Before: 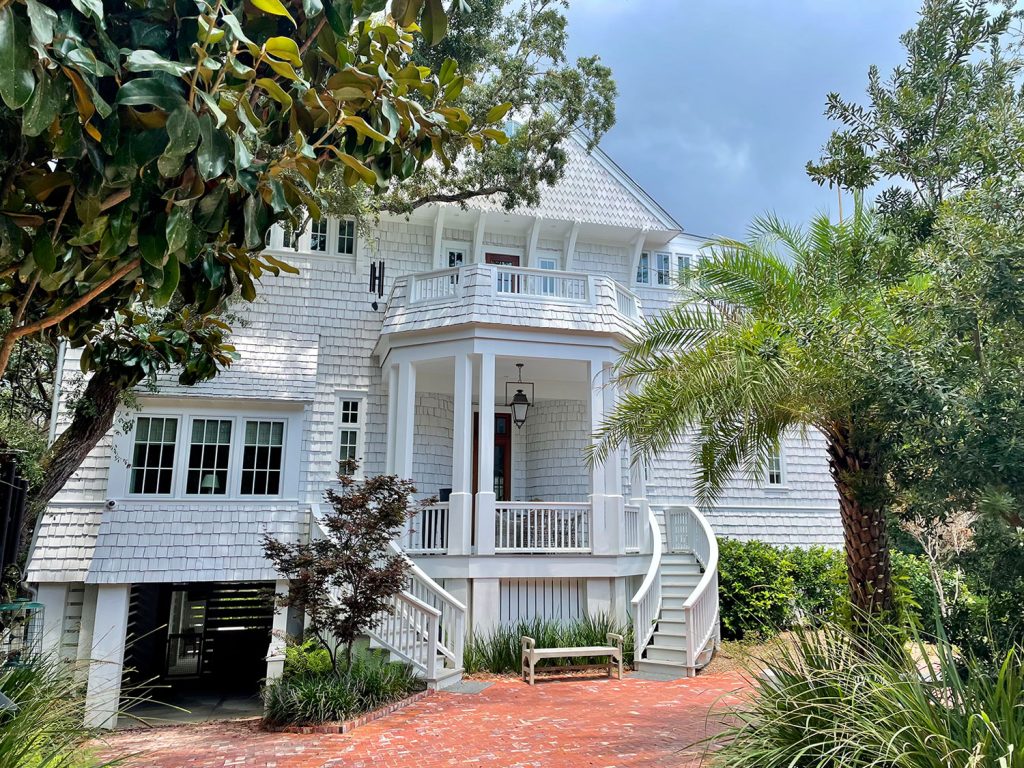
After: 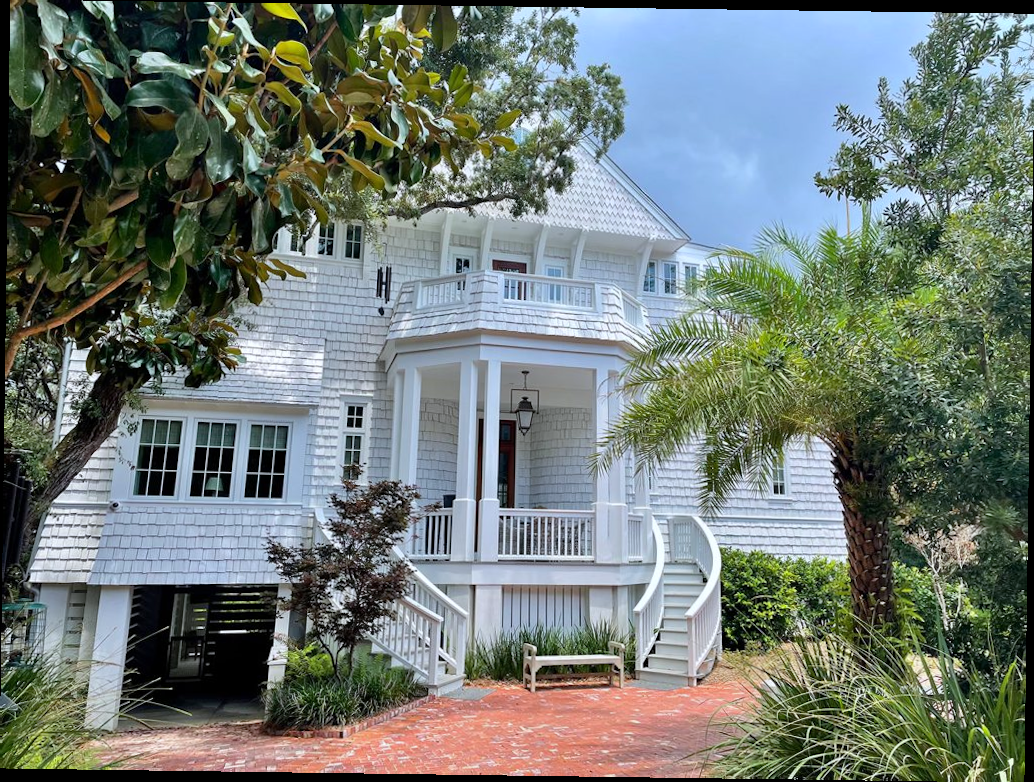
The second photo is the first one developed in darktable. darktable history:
white balance: red 0.976, blue 1.04
rotate and perspective: rotation 0.8°, automatic cropping off
